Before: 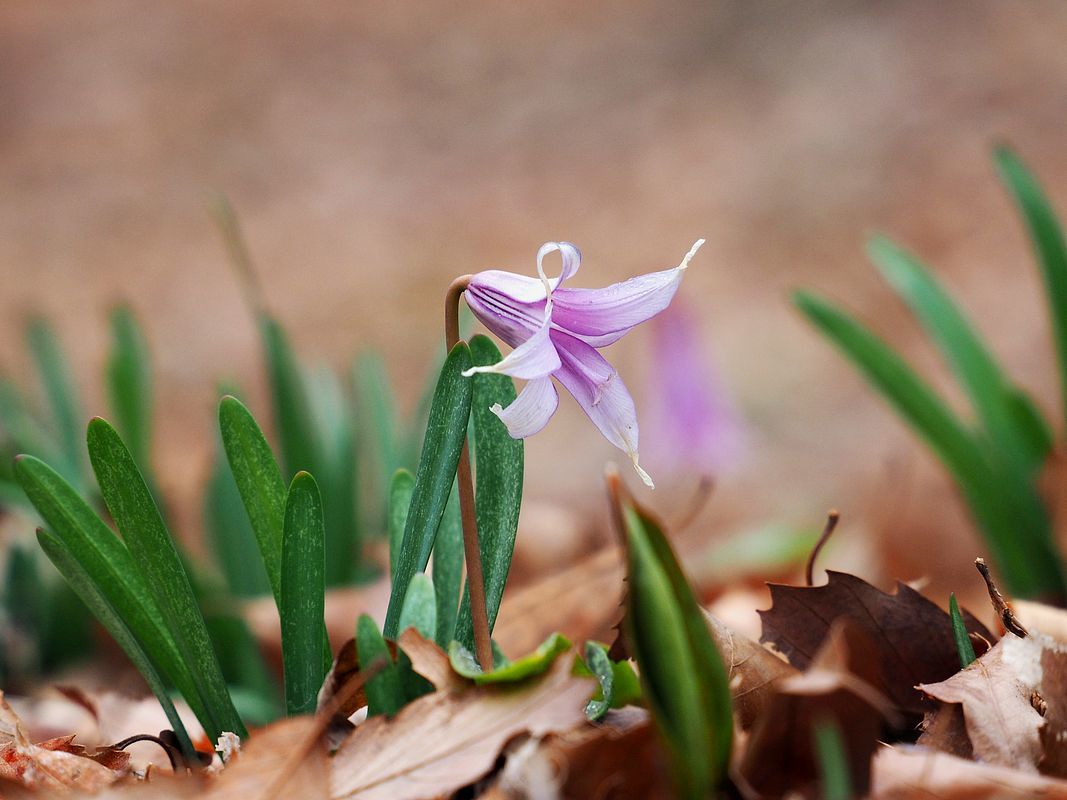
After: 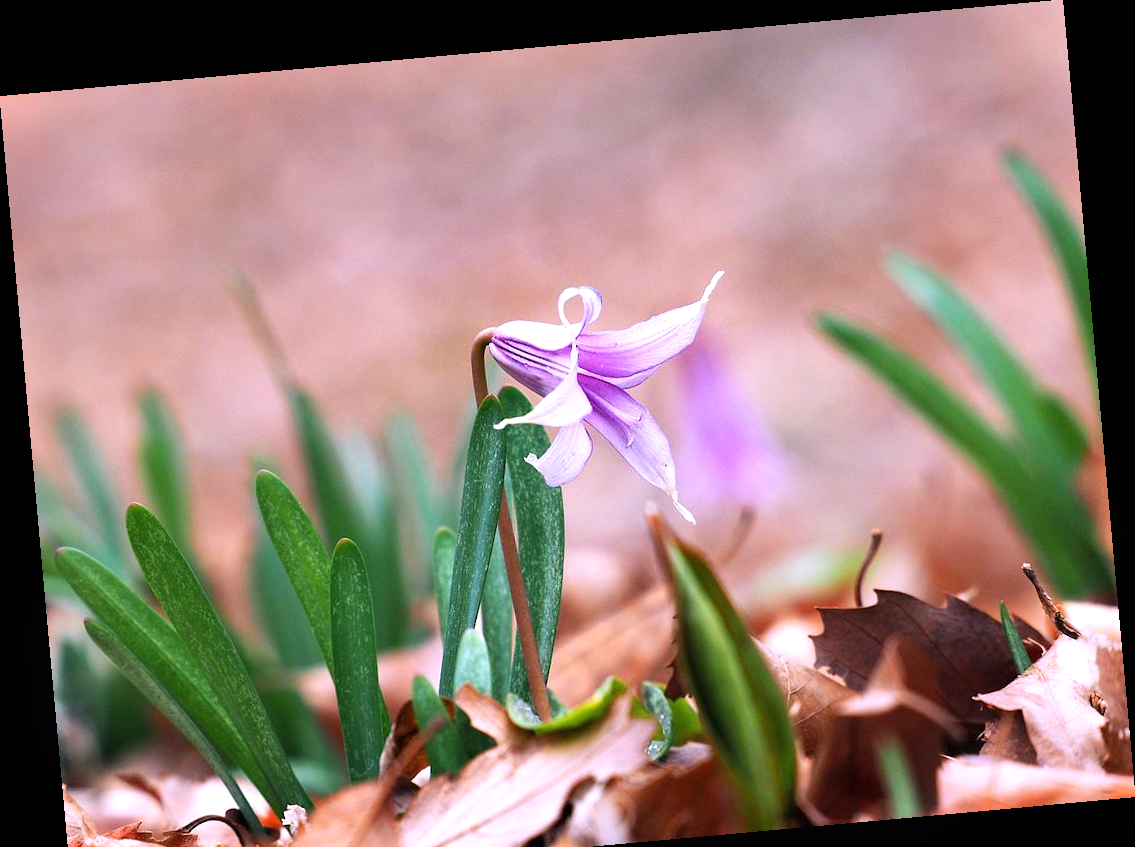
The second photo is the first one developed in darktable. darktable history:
exposure: exposure 0.6 EV, compensate highlight preservation false
crop and rotate: top 0%, bottom 5.097%
shadows and highlights: white point adjustment 1, soften with gaussian
local contrast: mode bilateral grid, contrast 100, coarseness 100, detail 91%, midtone range 0.2
color correction: highlights a* 0.003, highlights b* -0.283
rotate and perspective: rotation -5.2°, automatic cropping off
white balance: red 1.042, blue 1.17
